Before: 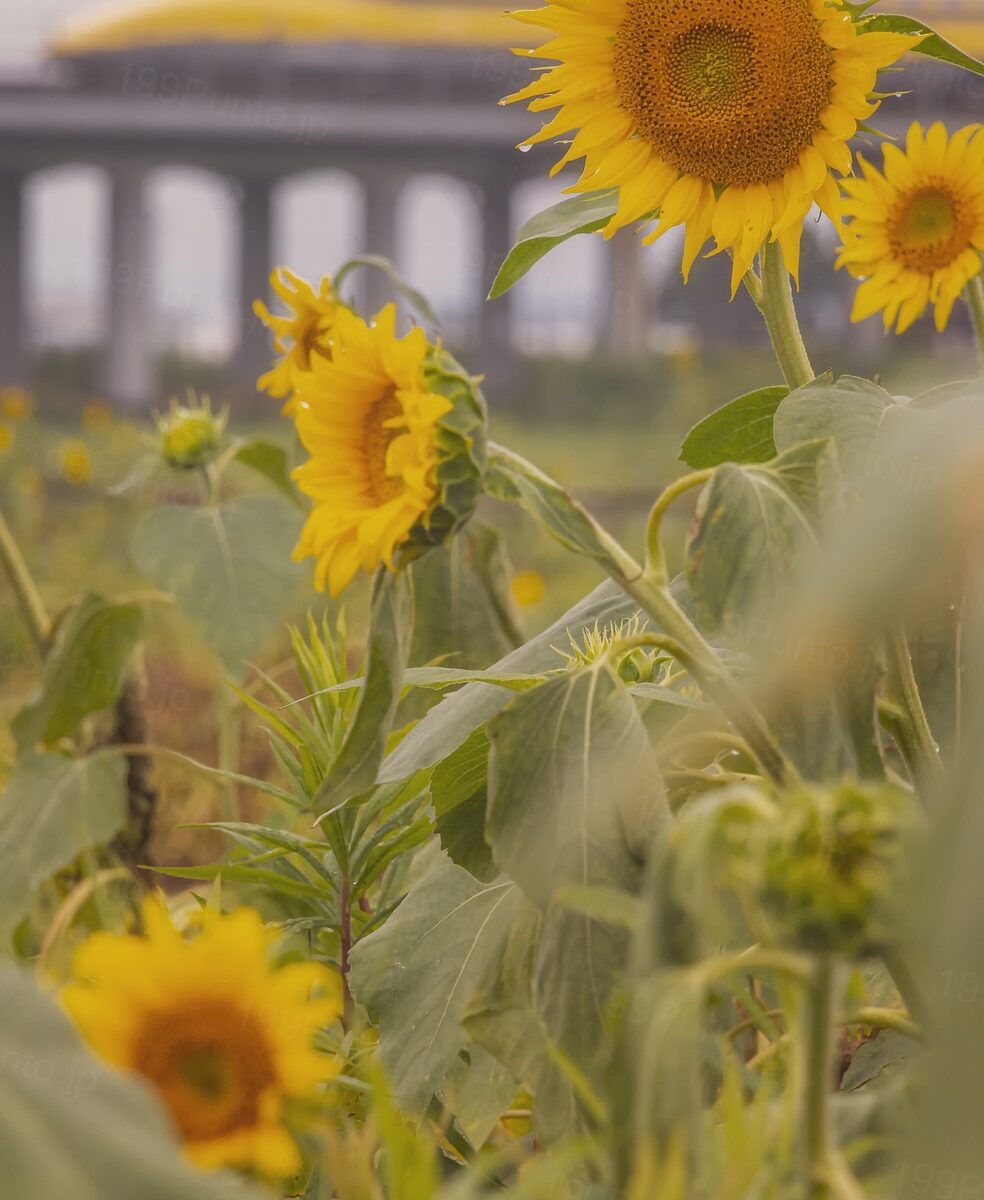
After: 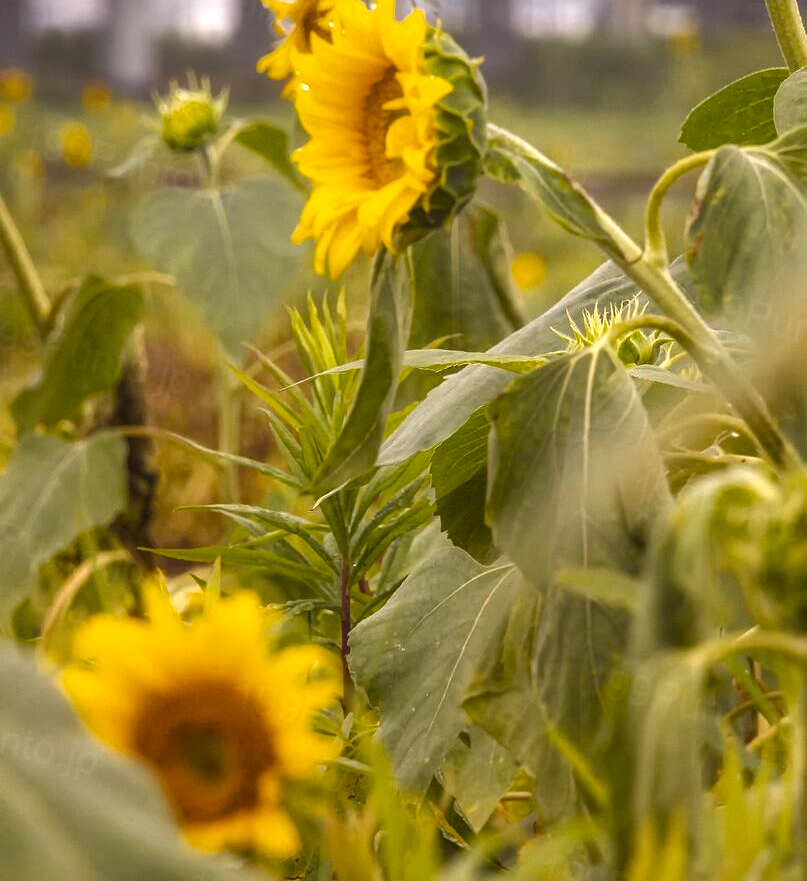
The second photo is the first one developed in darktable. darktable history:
crop: top 26.531%, right 17.959%
color balance rgb: perceptual saturation grading › global saturation 20%, perceptual saturation grading › highlights -25%, perceptual saturation grading › shadows 50%
levels: levels [0.044, 0.475, 0.791]
